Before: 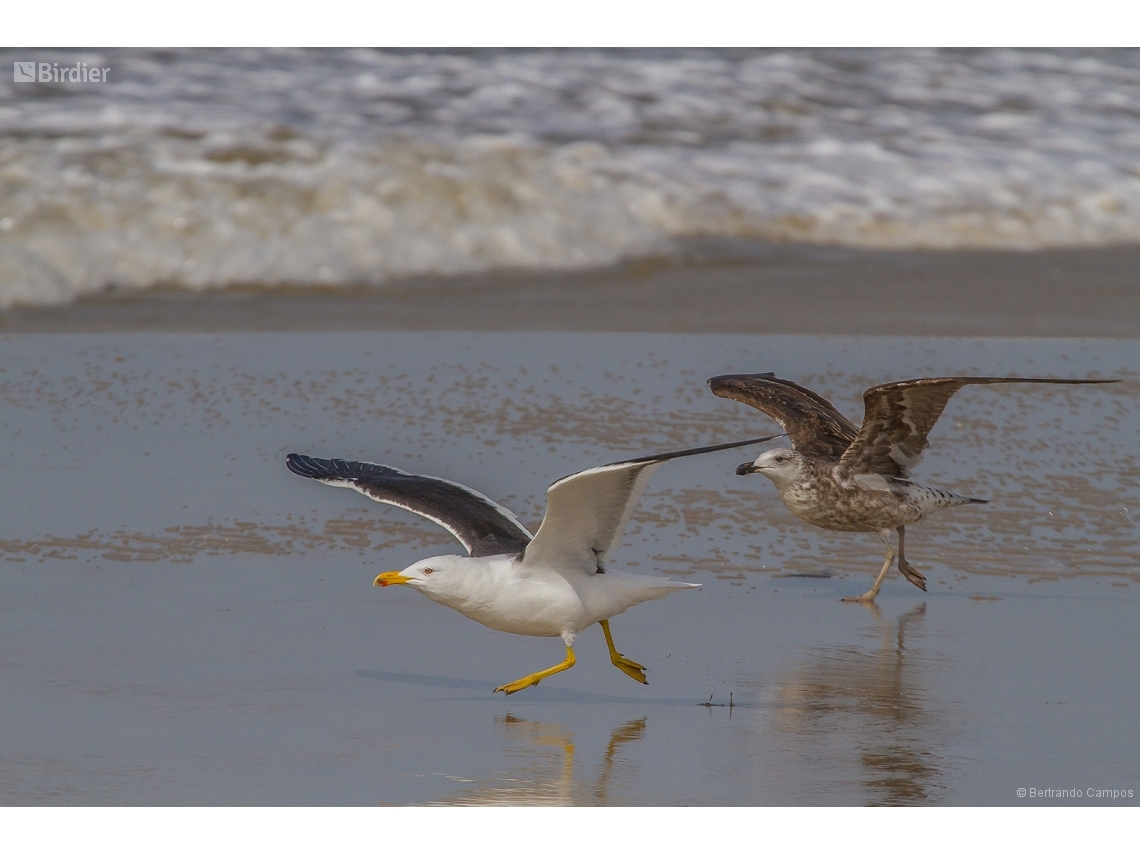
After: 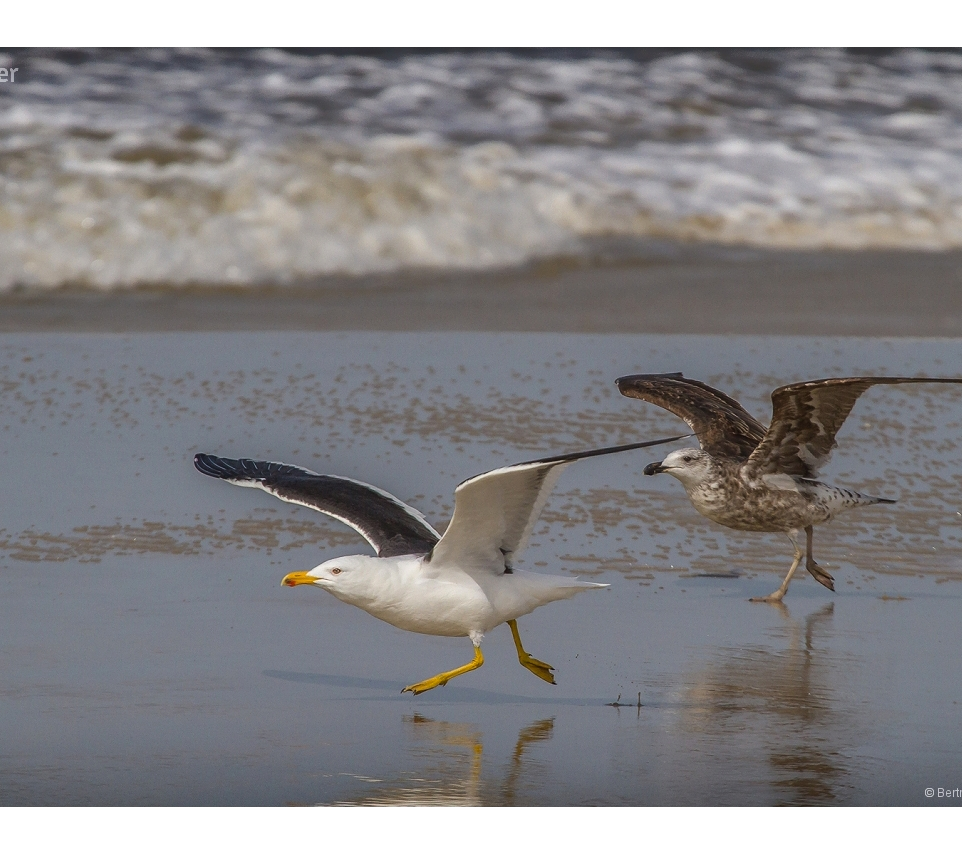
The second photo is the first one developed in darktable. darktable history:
tone equalizer: -8 EV -0.436 EV, -7 EV -0.369 EV, -6 EV -0.351 EV, -5 EV -0.195 EV, -3 EV 0.189 EV, -2 EV 0.336 EV, -1 EV 0.369 EV, +0 EV 0.426 EV, edges refinement/feathering 500, mask exposure compensation -1.57 EV, preserve details no
shadows and highlights: soften with gaussian
crop: left 8.088%, right 7.502%
